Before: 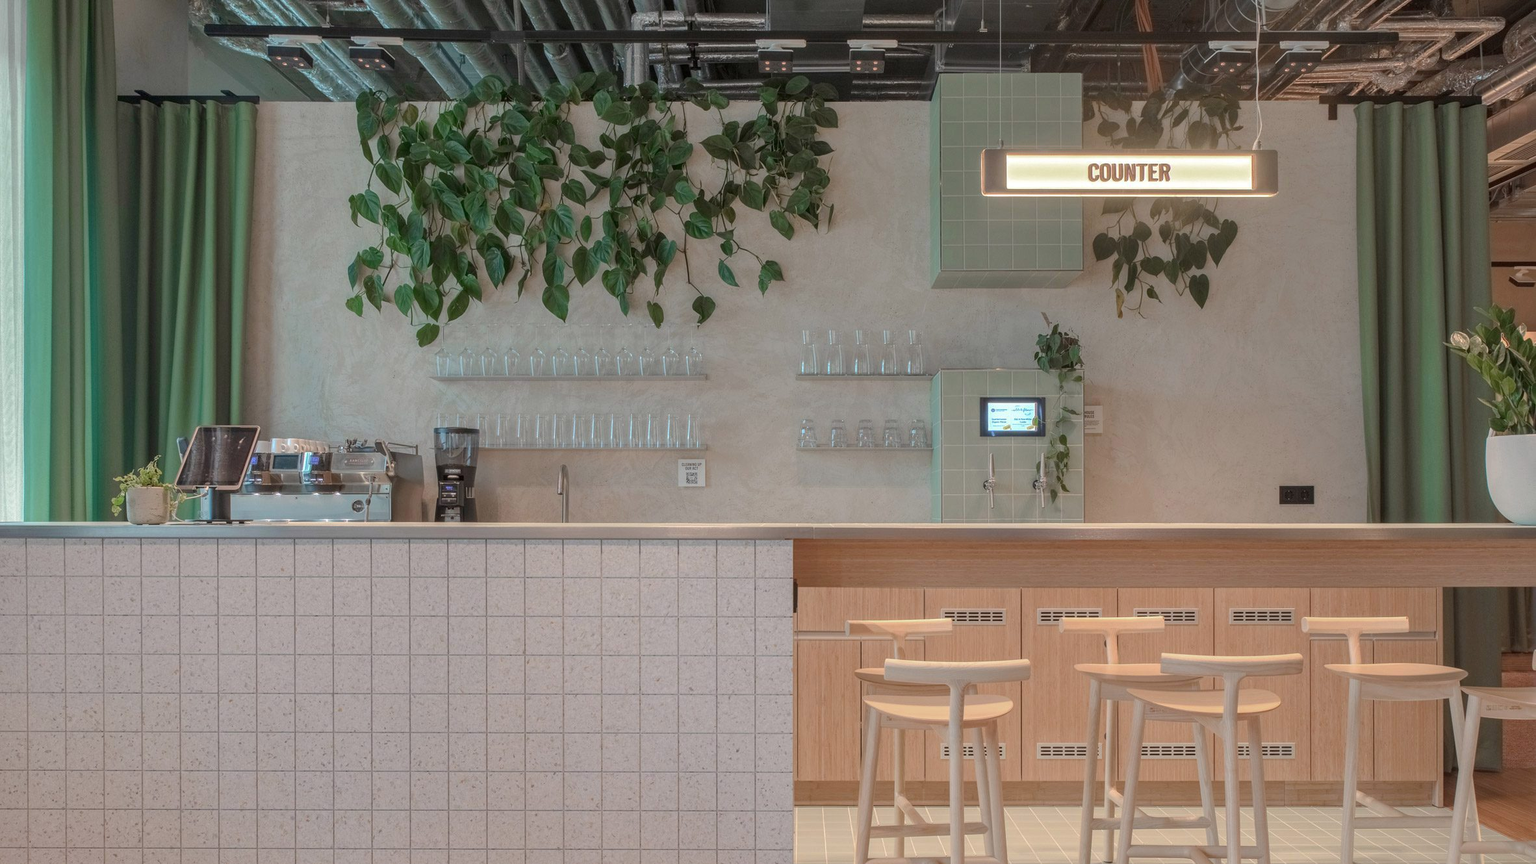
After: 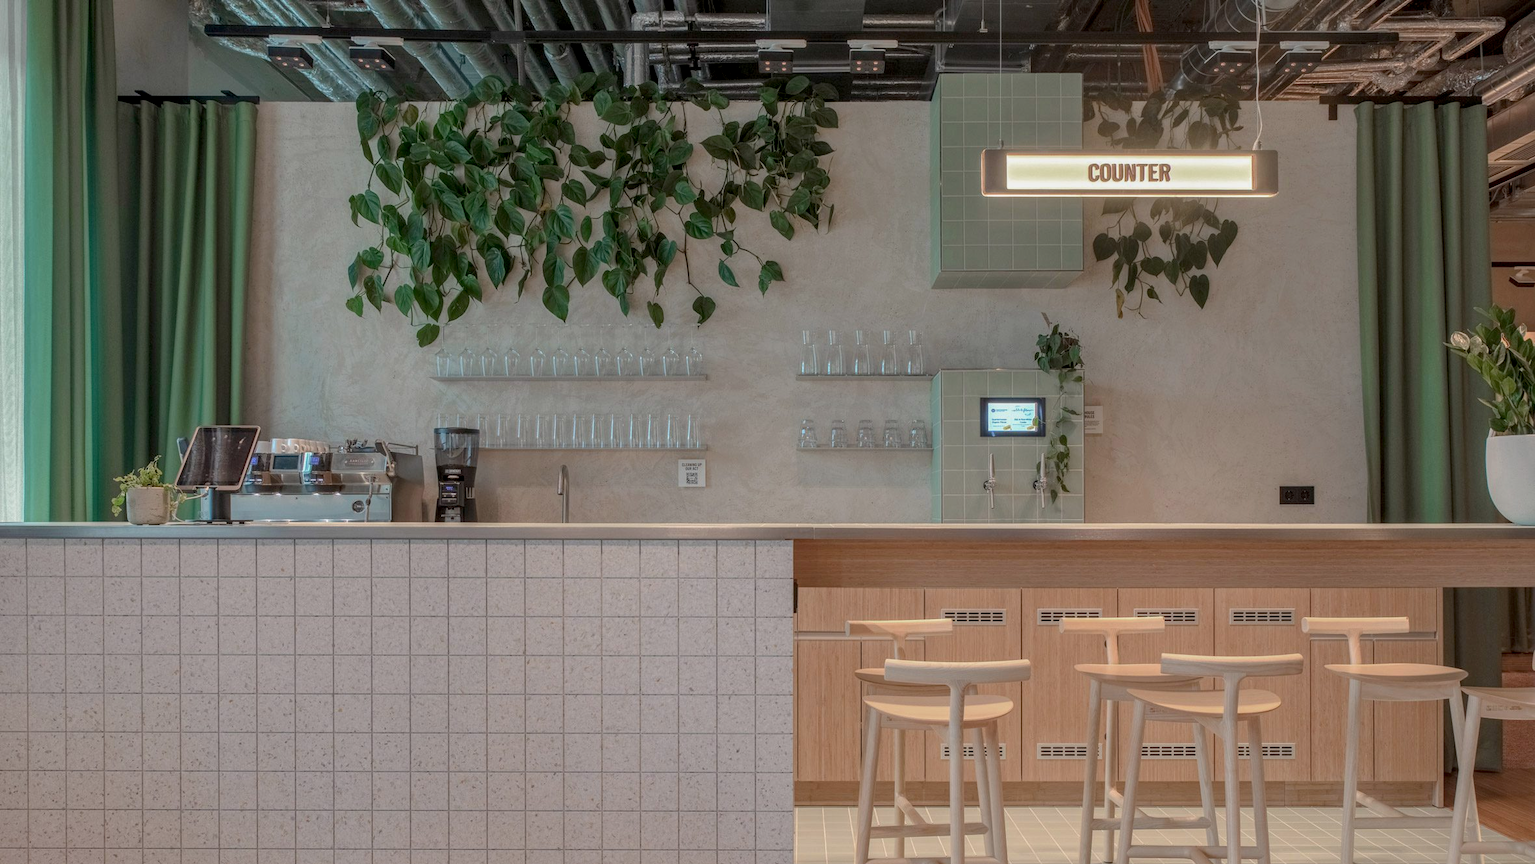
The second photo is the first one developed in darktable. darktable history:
exposure: black level correction 0.006, exposure -0.222 EV, compensate highlight preservation false
local contrast: detail 117%
